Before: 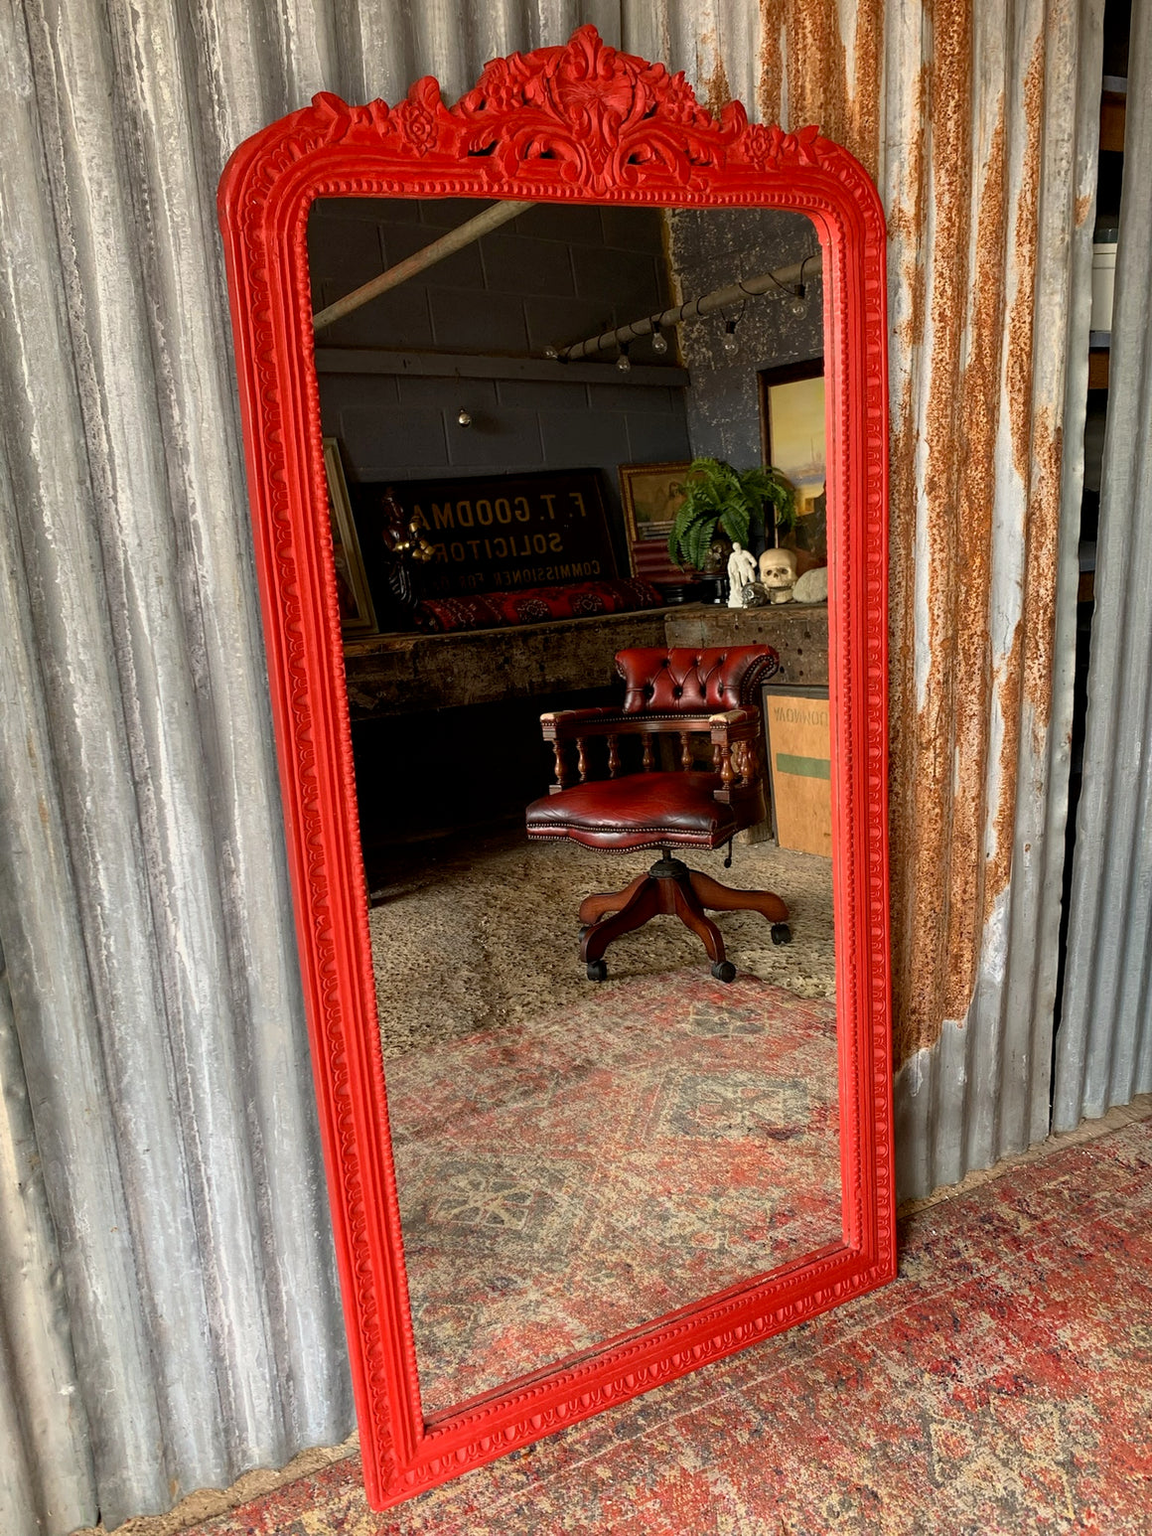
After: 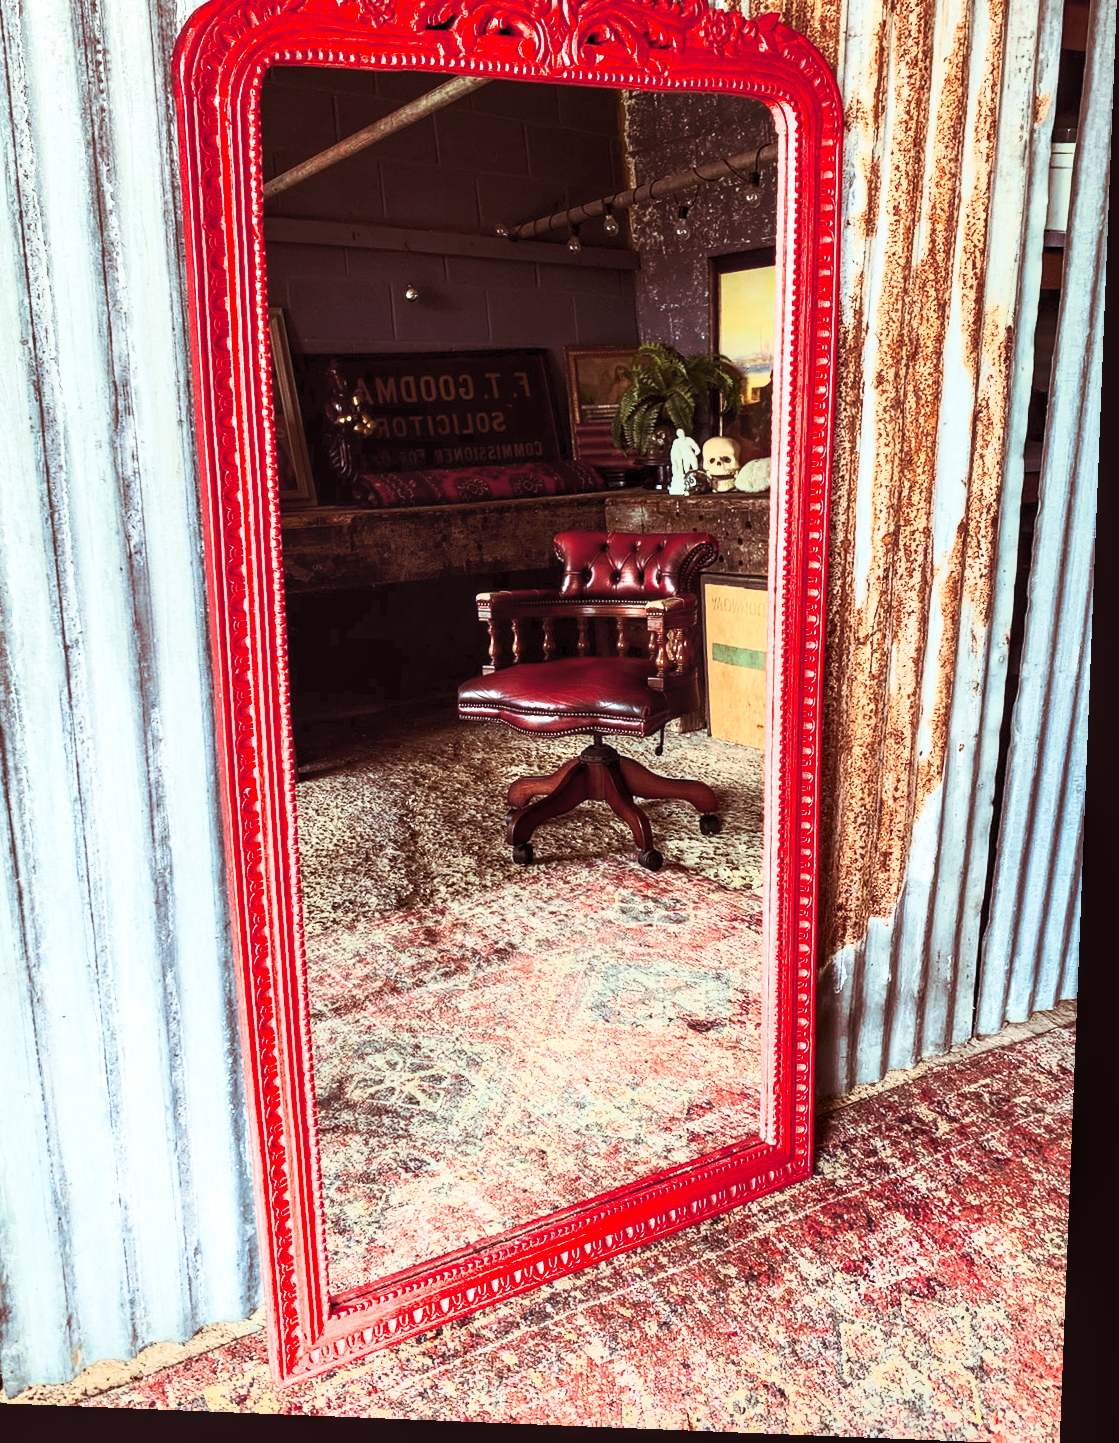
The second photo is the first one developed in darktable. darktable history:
tone equalizer: -8 EV 0.06 EV, smoothing diameter 25%, edges refinement/feathering 10, preserve details guided filter
local contrast: on, module defaults
contrast brightness saturation: contrast 0.83, brightness 0.59, saturation 0.59
color correction: highlights a* -9.73, highlights b* -21.22
crop and rotate: left 8.262%, top 9.226%
split-toning: on, module defaults
rotate and perspective: rotation 2.27°, automatic cropping off
